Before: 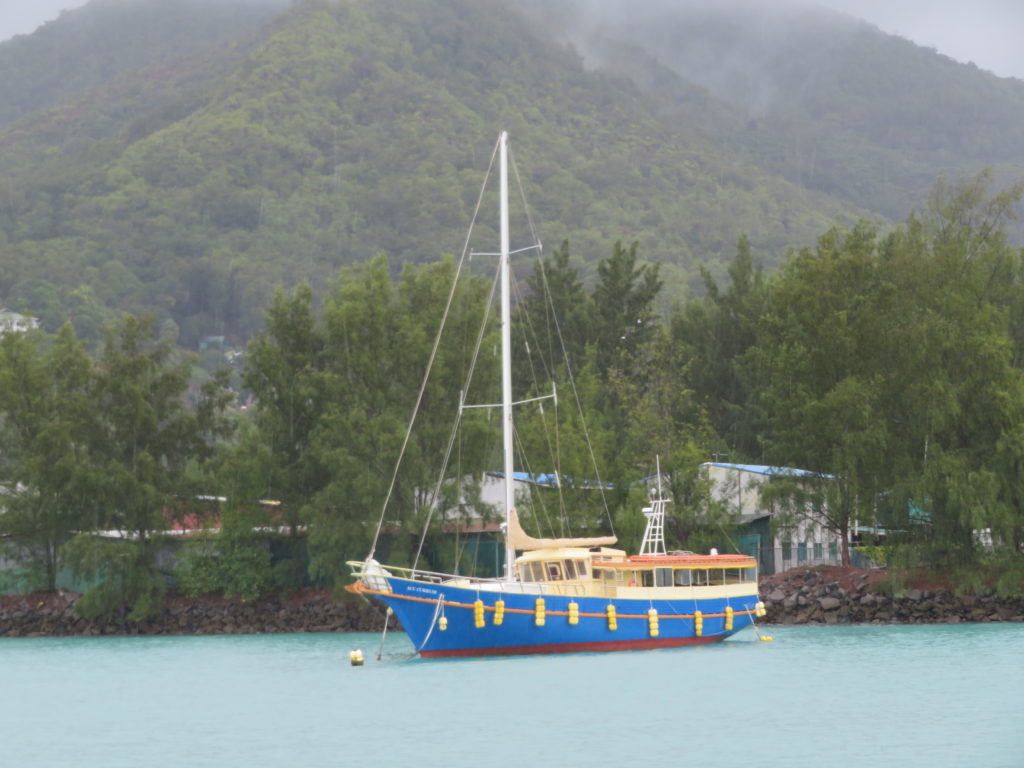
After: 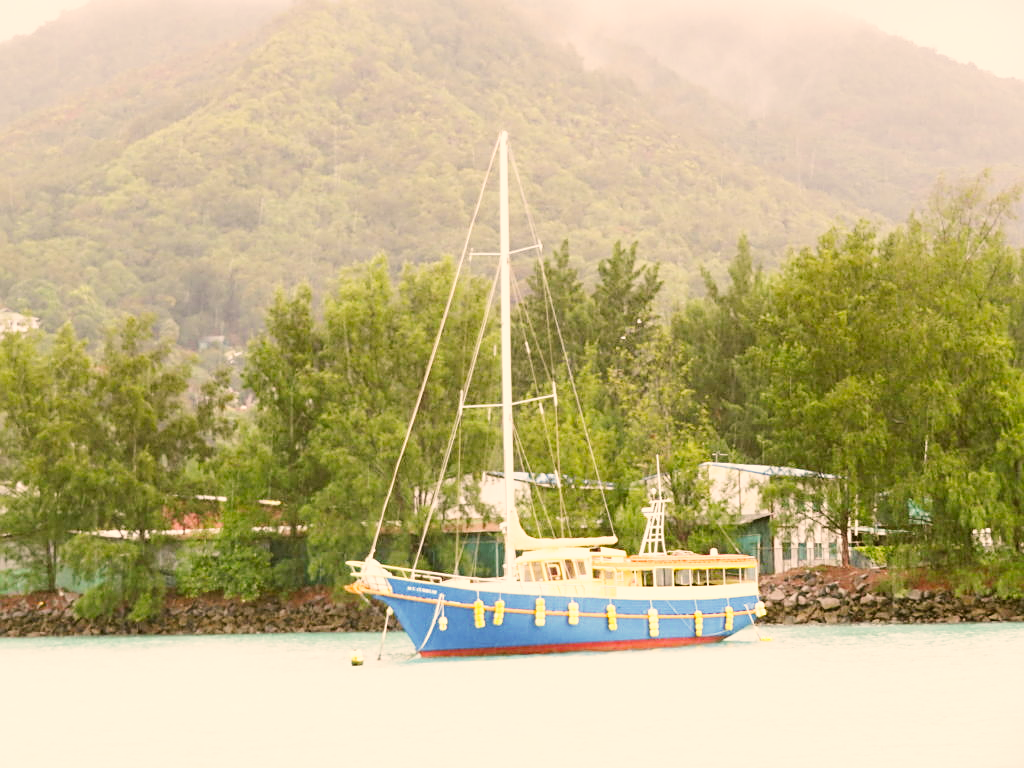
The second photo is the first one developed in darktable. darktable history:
exposure: compensate highlight preservation false
base curve: curves: ch0 [(0, 0.003) (0.001, 0.002) (0.006, 0.004) (0.02, 0.022) (0.048, 0.086) (0.094, 0.234) (0.162, 0.431) (0.258, 0.629) (0.385, 0.8) (0.548, 0.918) (0.751, 0.988) (1, 1)], preserve colors none
sharpen: on, module defaults
color correction: highlights a* 8.34, highlights b* 15.69, shadows a* -0.611, shadows b* 26.21
